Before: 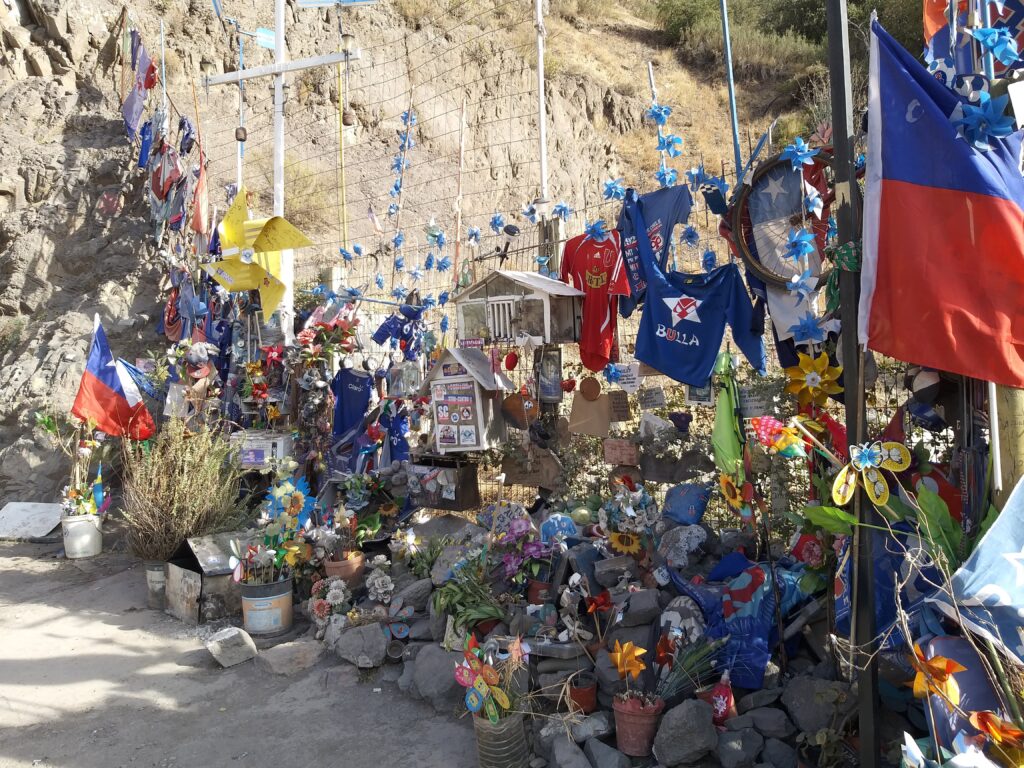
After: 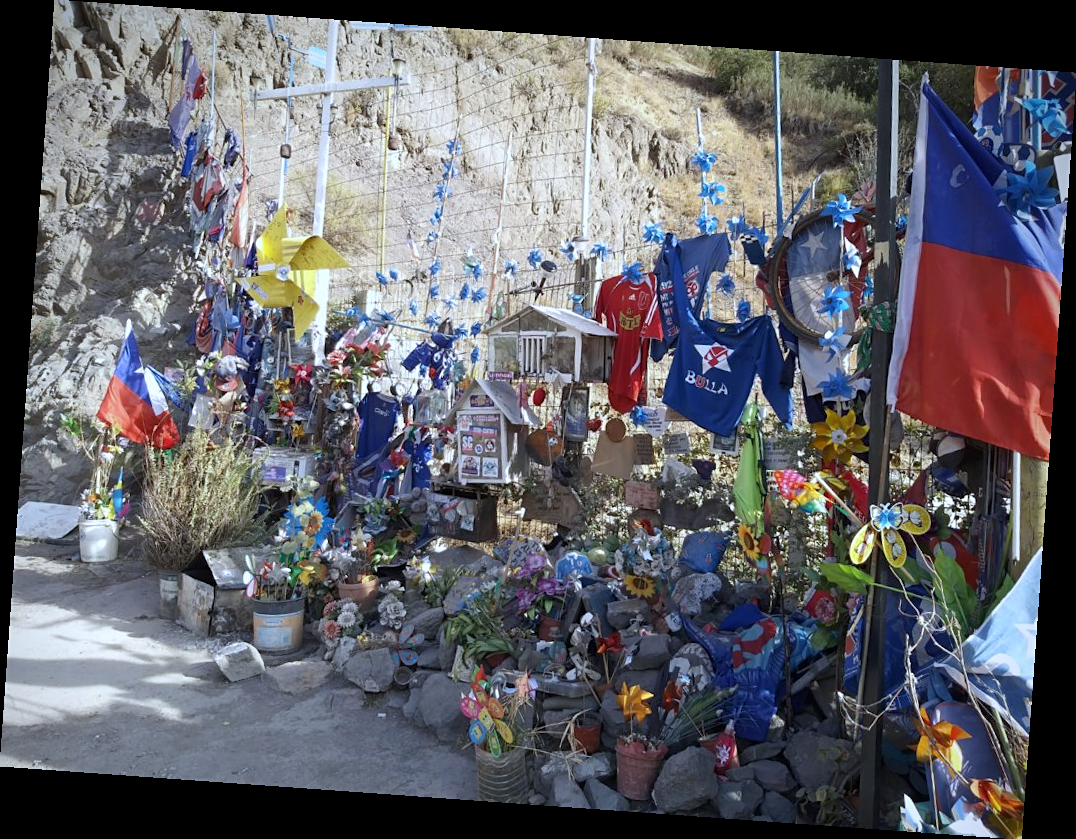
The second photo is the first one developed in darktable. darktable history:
sharpen: amount 0.2
vignetting: brightness -0.629, saturation -0.007, center (-0.028, 0.239)
rotate and perspective: rotation 4.1°, automatic cropping off
white balance: red 0.931, blue 1.11
